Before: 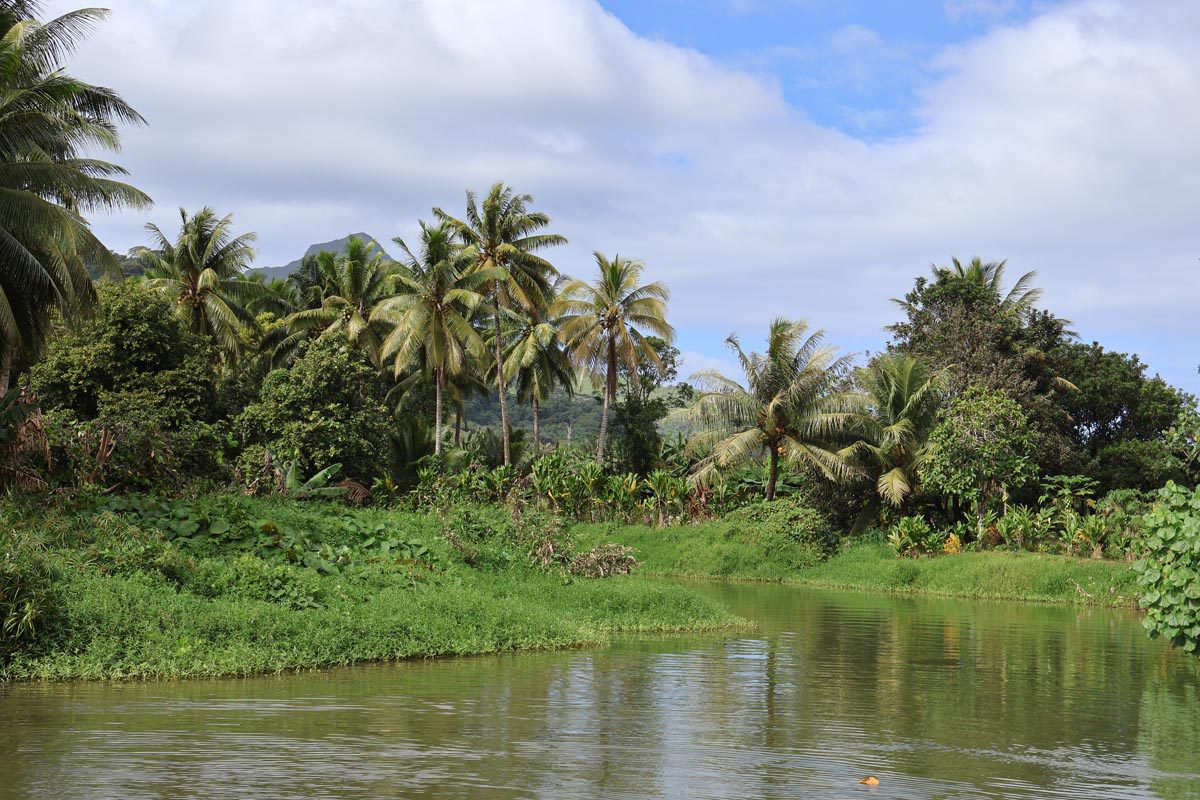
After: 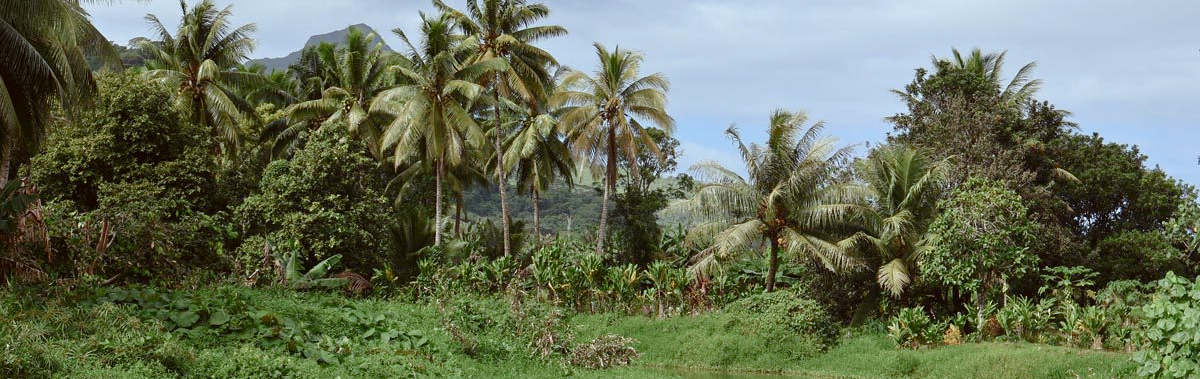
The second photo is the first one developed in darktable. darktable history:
color balance rgb: linear chroma grading › shadows -2.316%, linear chroma grading › highlights -14.097%, linear chroma grading › global chroma -9.946%, linear chroma grading › mid-tones -10.284%, perceptual saturation grading › global saturation 20%, perceptual saturation grading › highlights -25.354%, perceptual saturation grading › shadows 23.932%
color correction: highlights a* -4.96, highlights b* -3.37, shadows a* 3.91, shadows b* 4.16
crop and rotate: top 26.299%, bottom 26.249%
